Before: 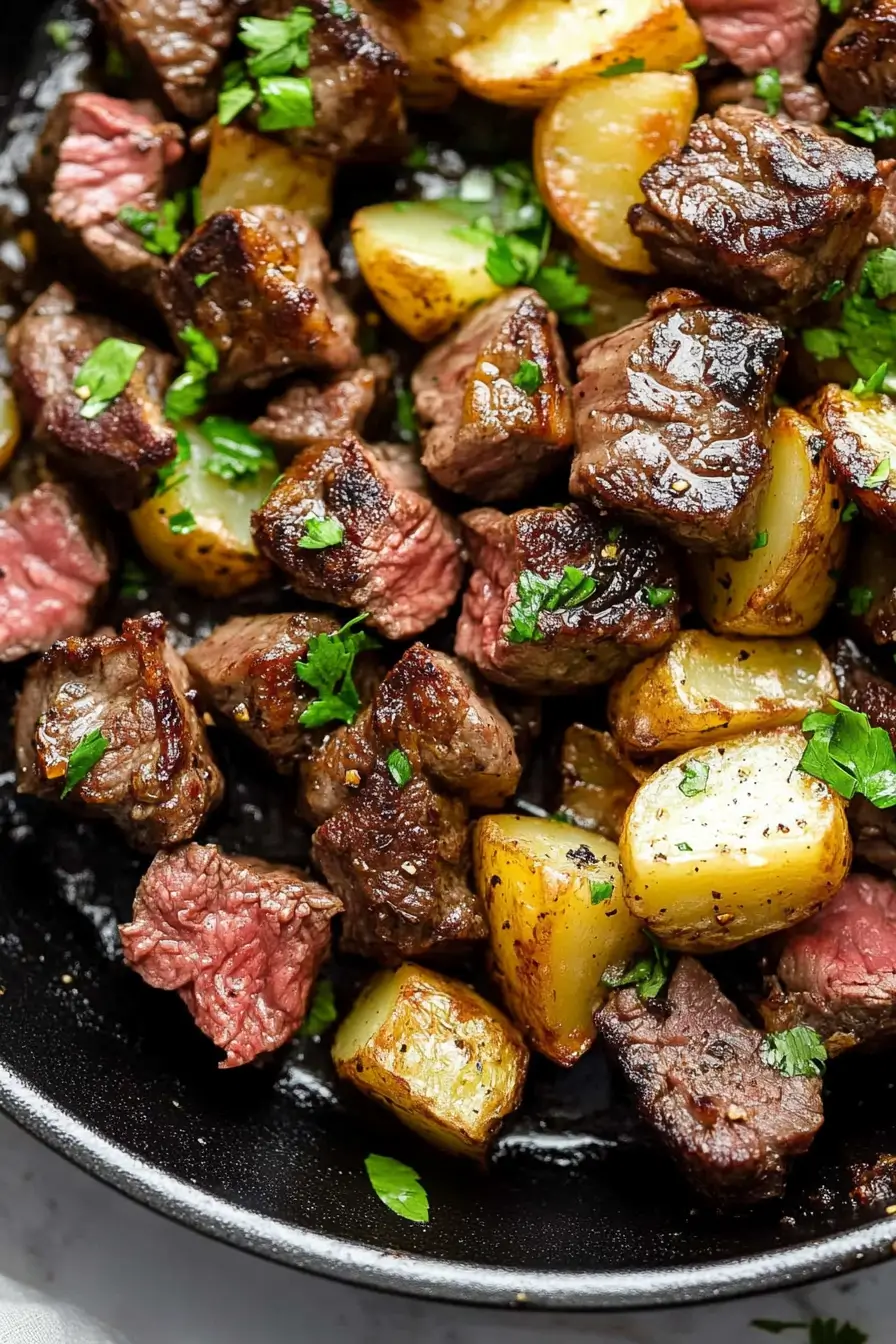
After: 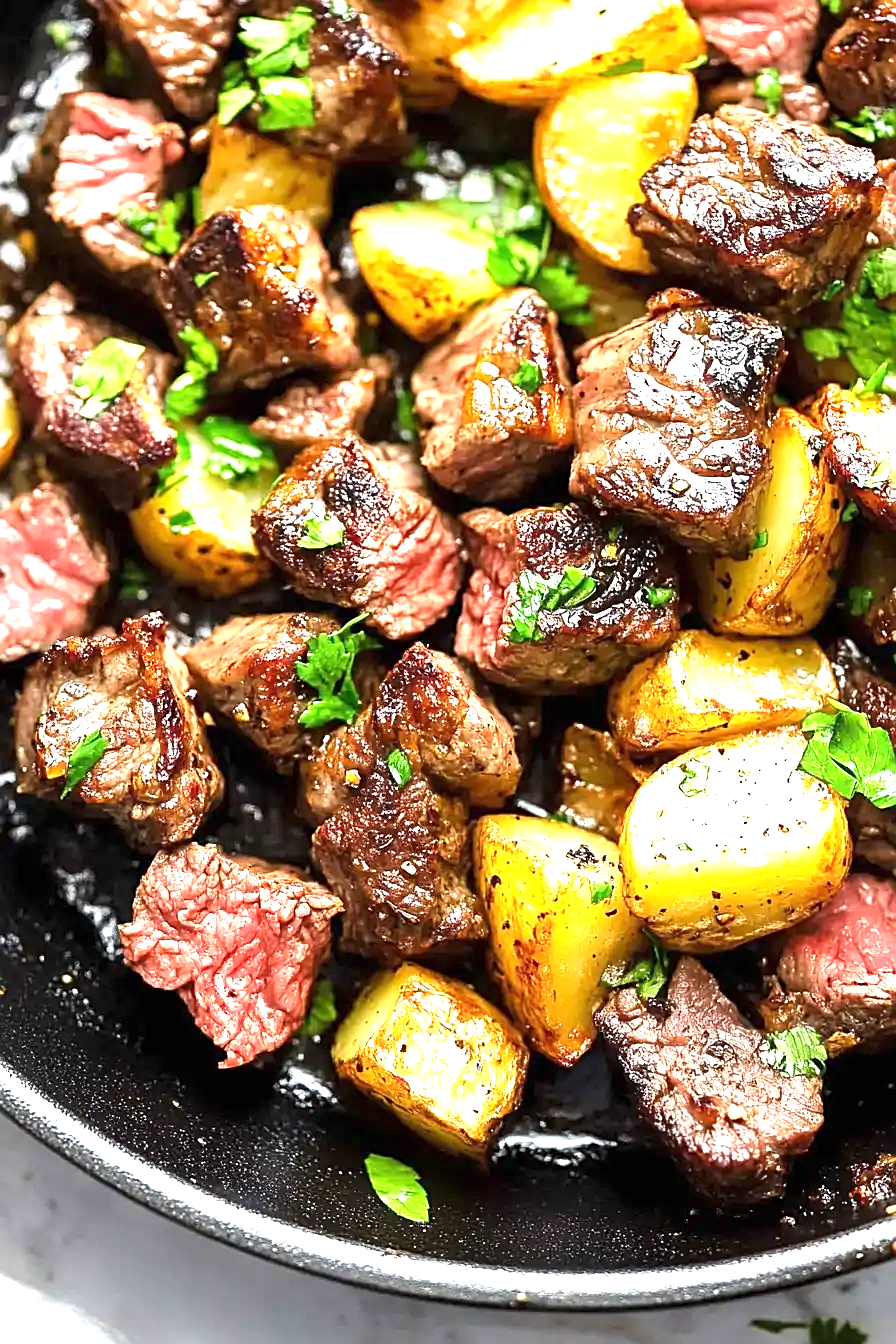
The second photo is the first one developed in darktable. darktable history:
exposure: black level correction 0, exposure 1.55 EV, compensate exposure bias true, compensate highlight preservation false
sharpen: on, module defaults
